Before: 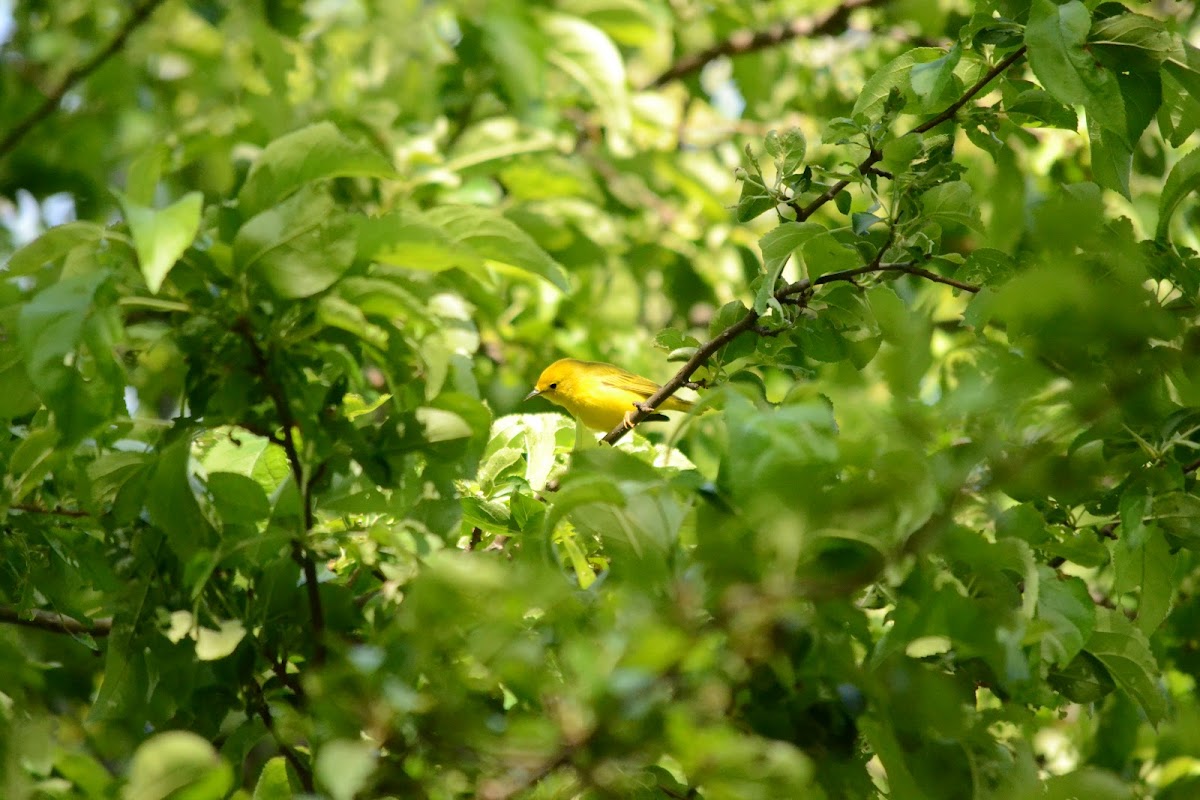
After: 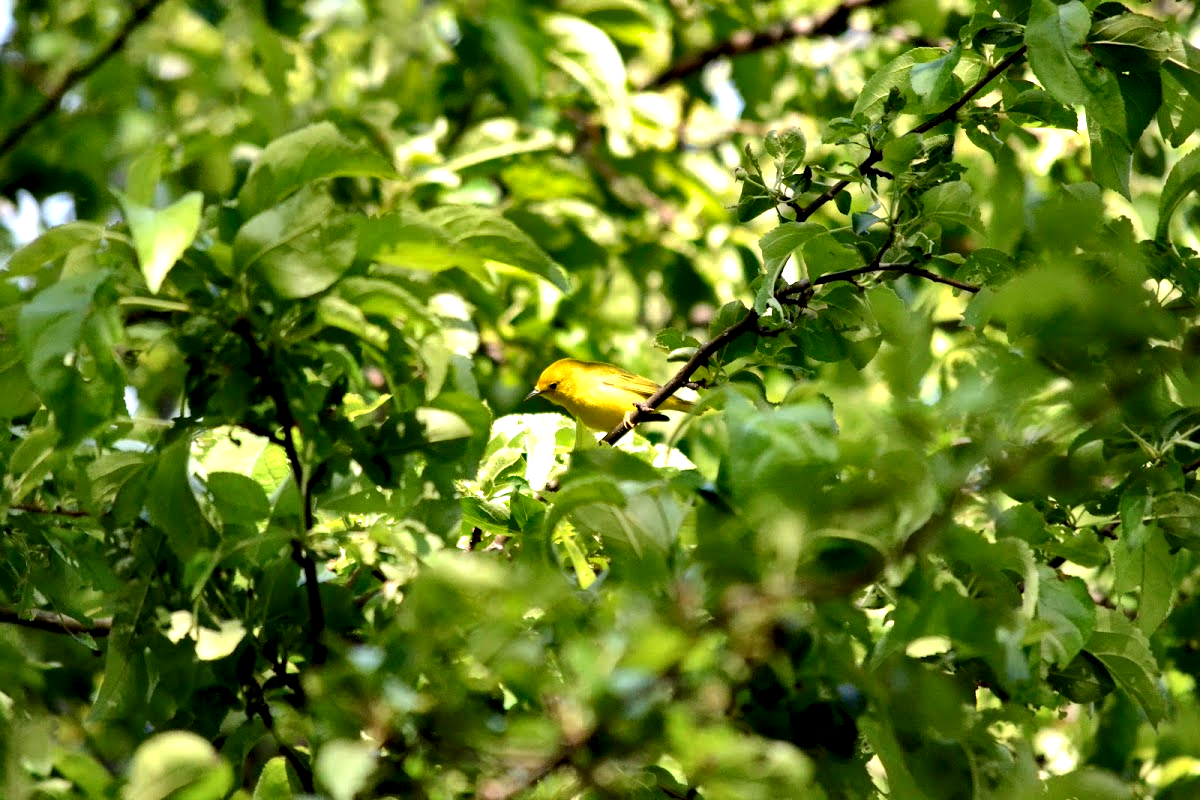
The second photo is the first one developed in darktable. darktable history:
contrast equalizer: octaves 7, y [[0.627 ×6], [0.563 ×6], [0 ×6], [0 ×6], [0 ×6]]
shadows and highlights: shadows 21.02, highlights -82.64, shadows color adjustment 98.02%, highlights color adjustment 58.82%, soften with gaussian
